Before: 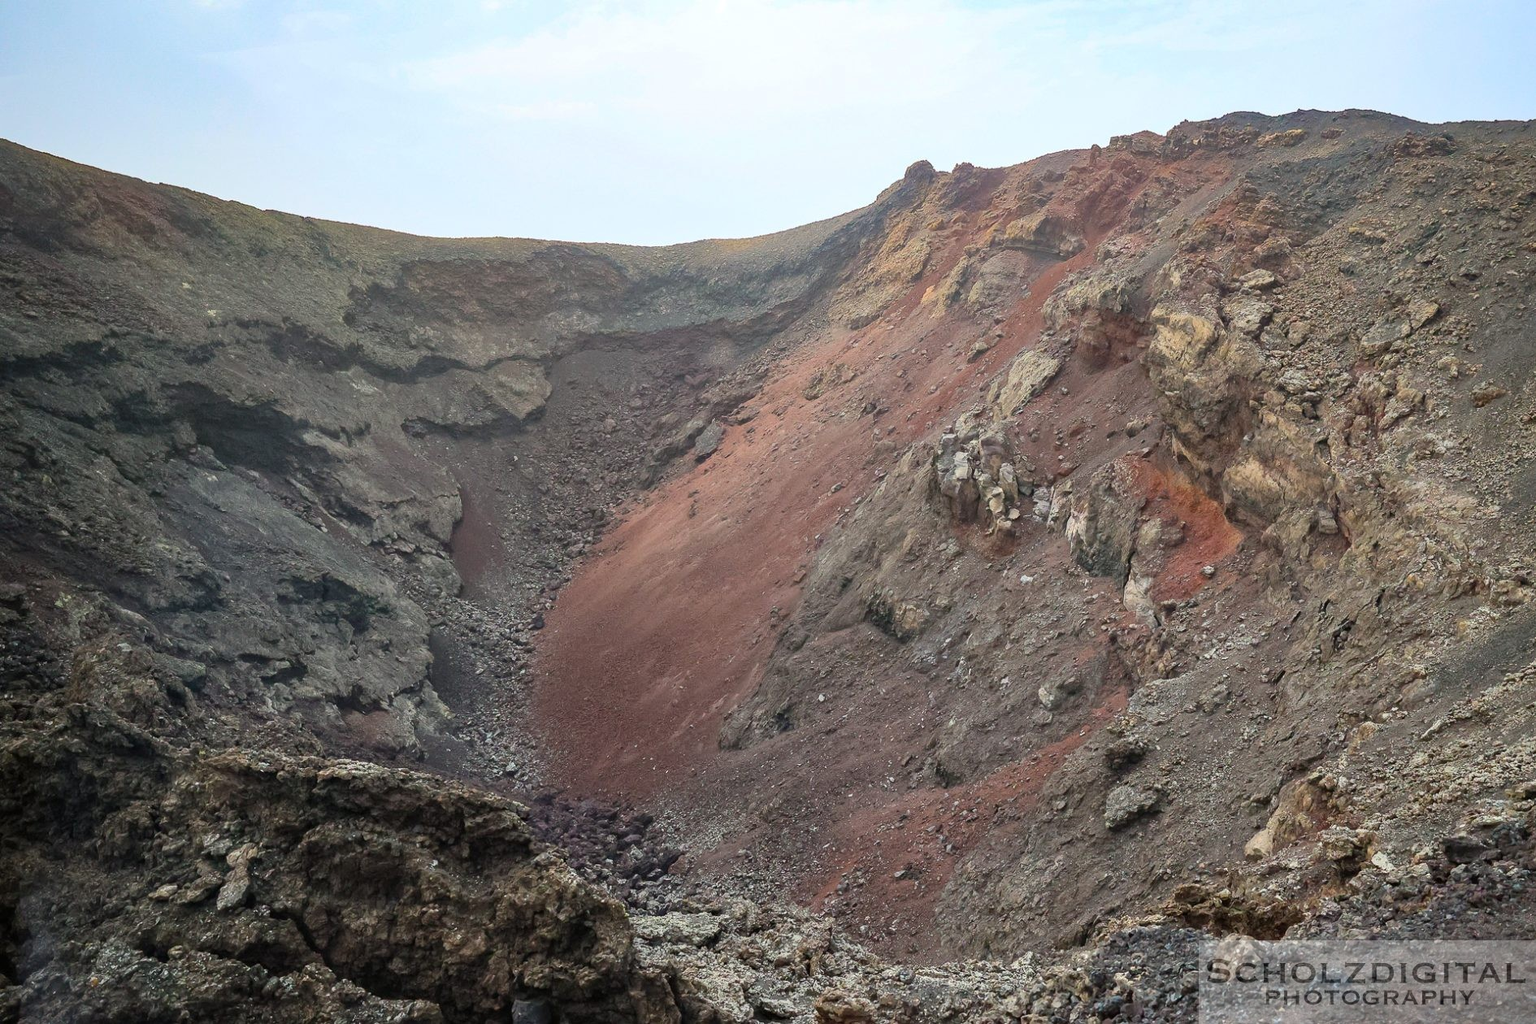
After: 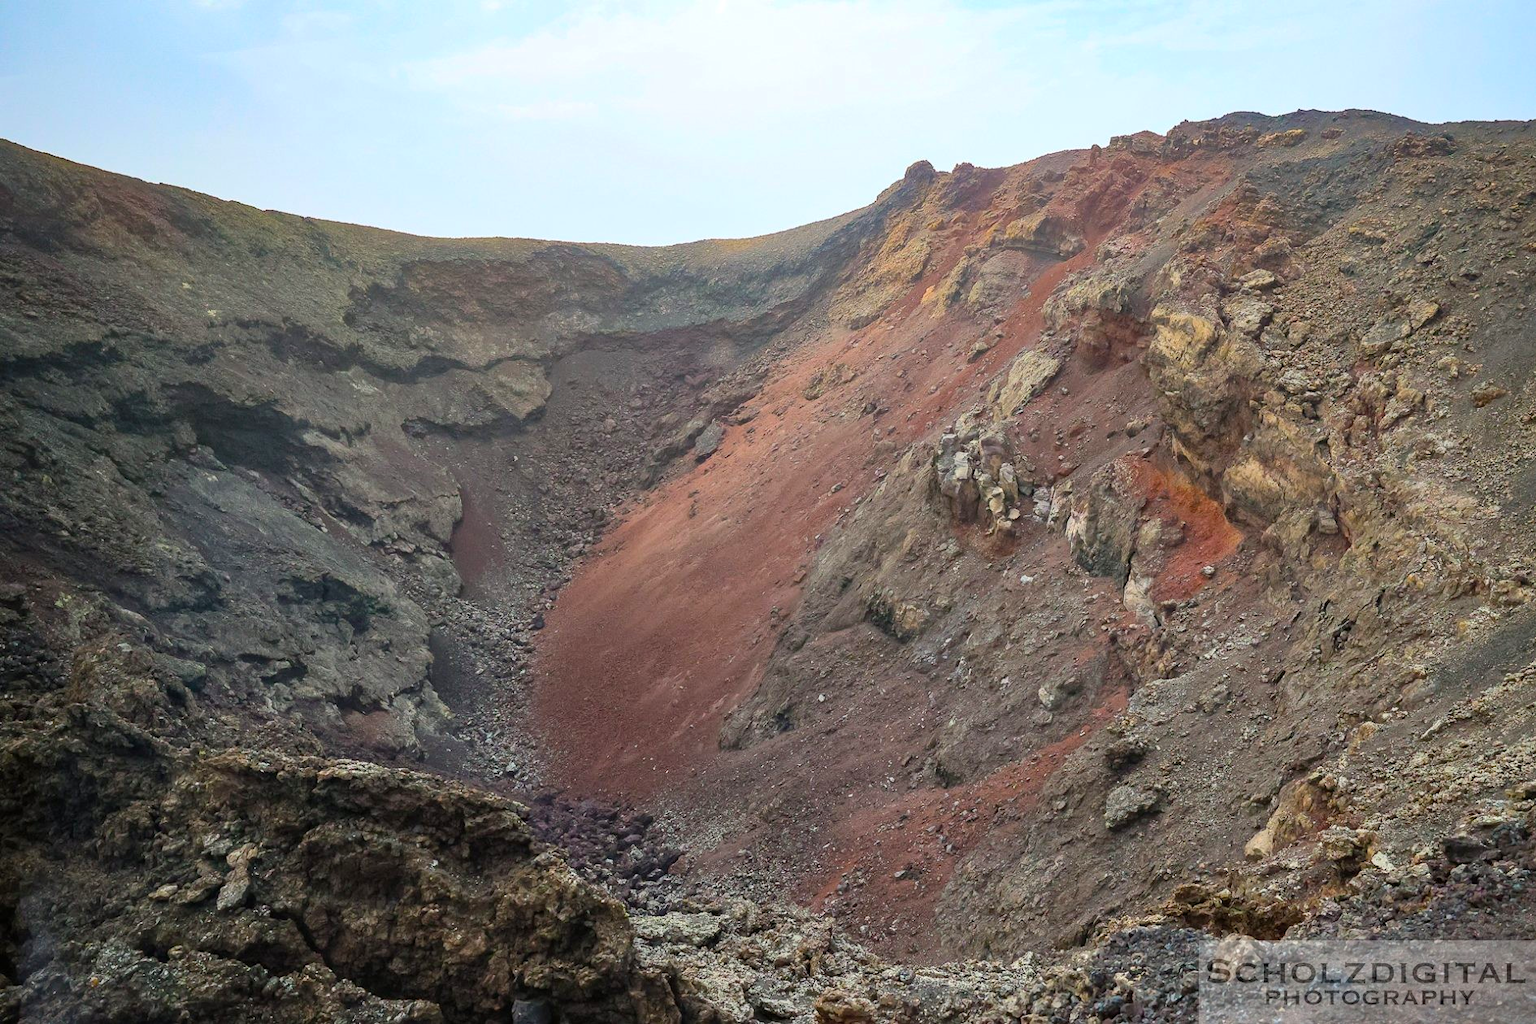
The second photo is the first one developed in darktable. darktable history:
contrast brightness saturation: saturation -0.04
color balance rgb: perceptual saturation grading › global saturation 25%, global vibrance 20%
